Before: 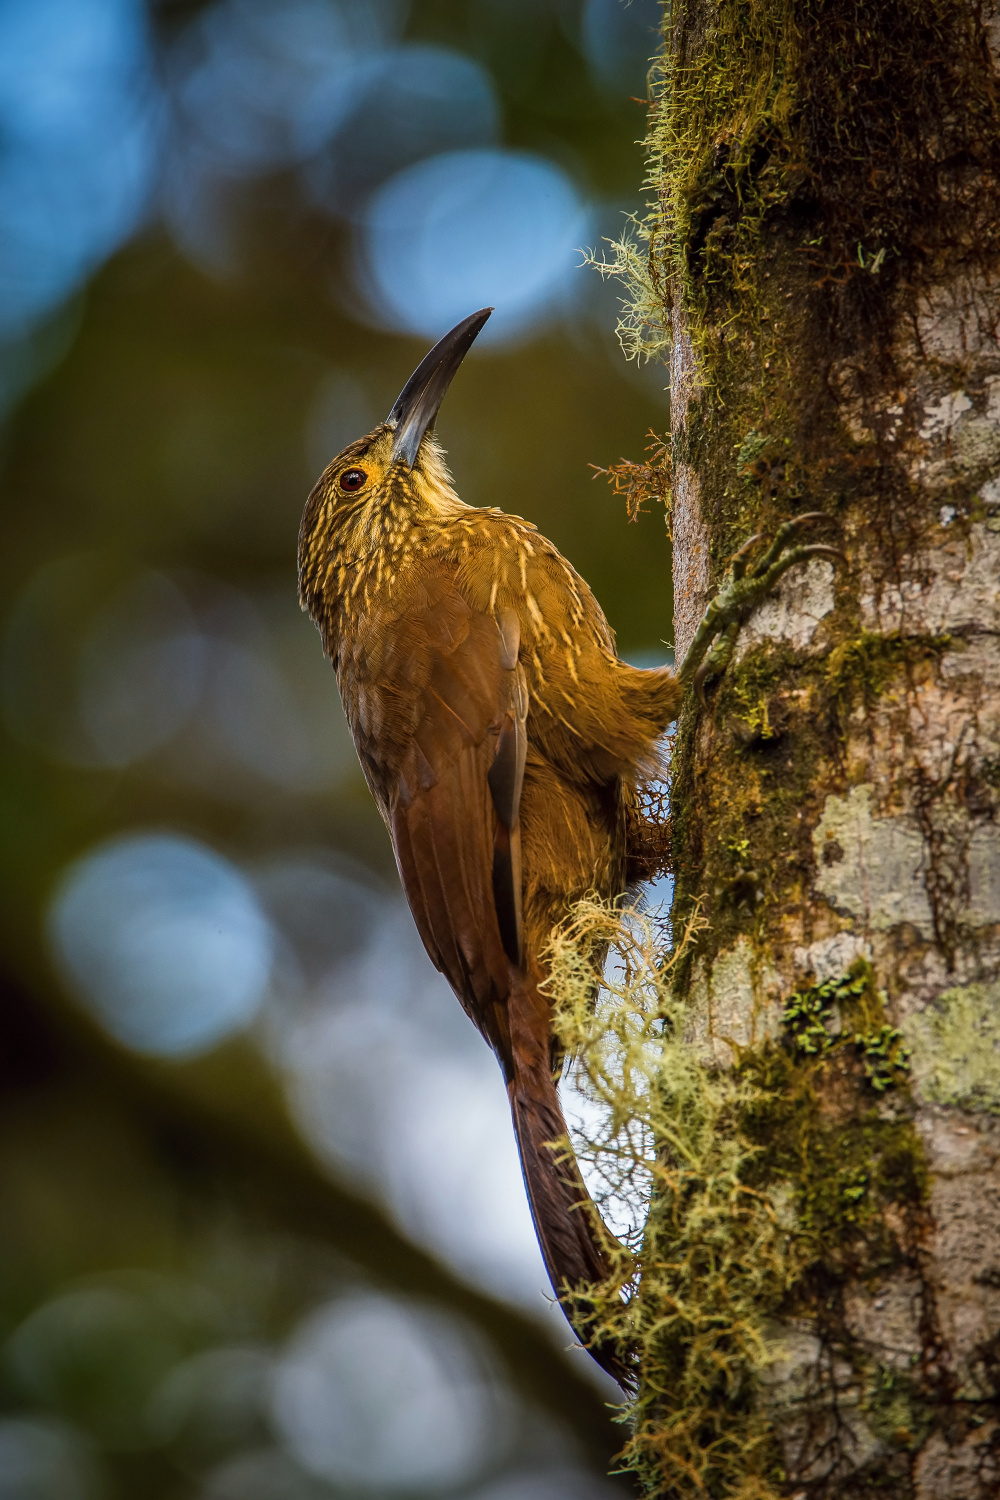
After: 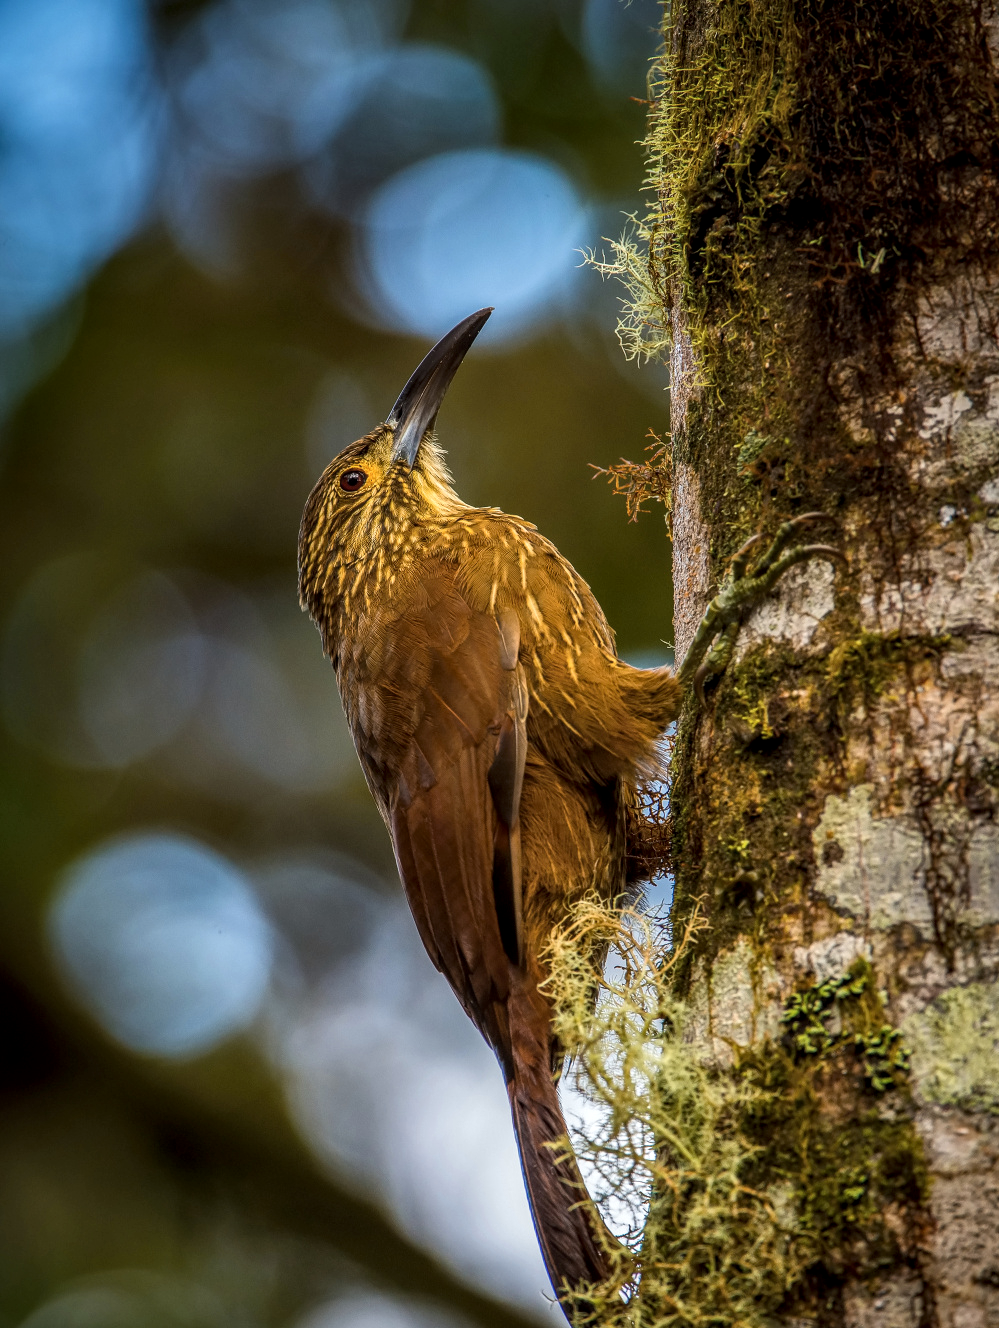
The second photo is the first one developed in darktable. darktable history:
crop and rotate: top 0%, bottom 11.452%
local contrast: detail 130%
